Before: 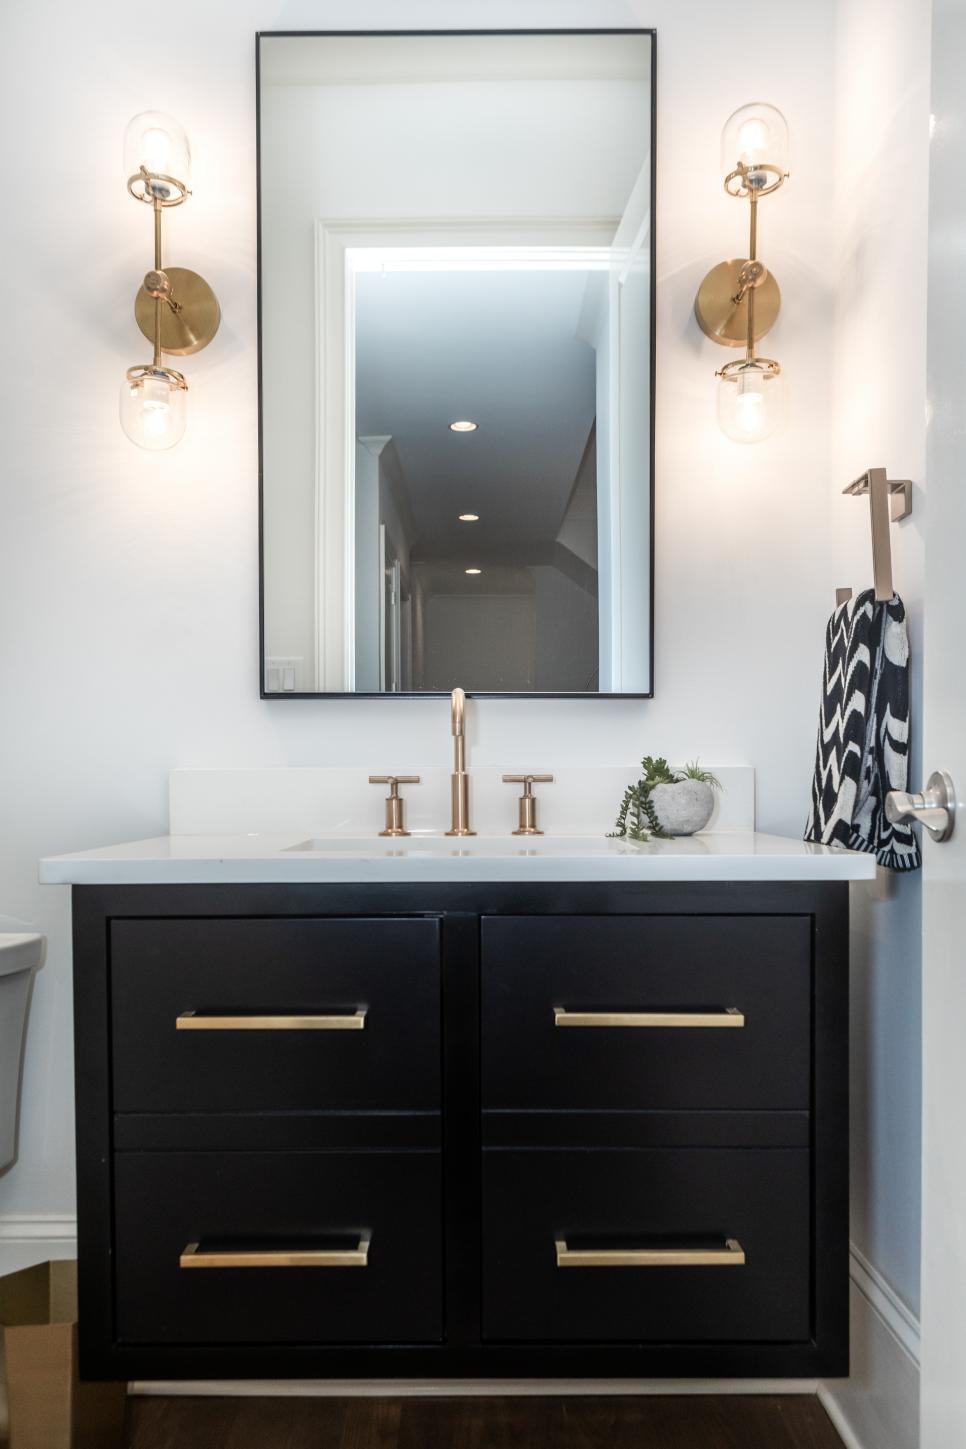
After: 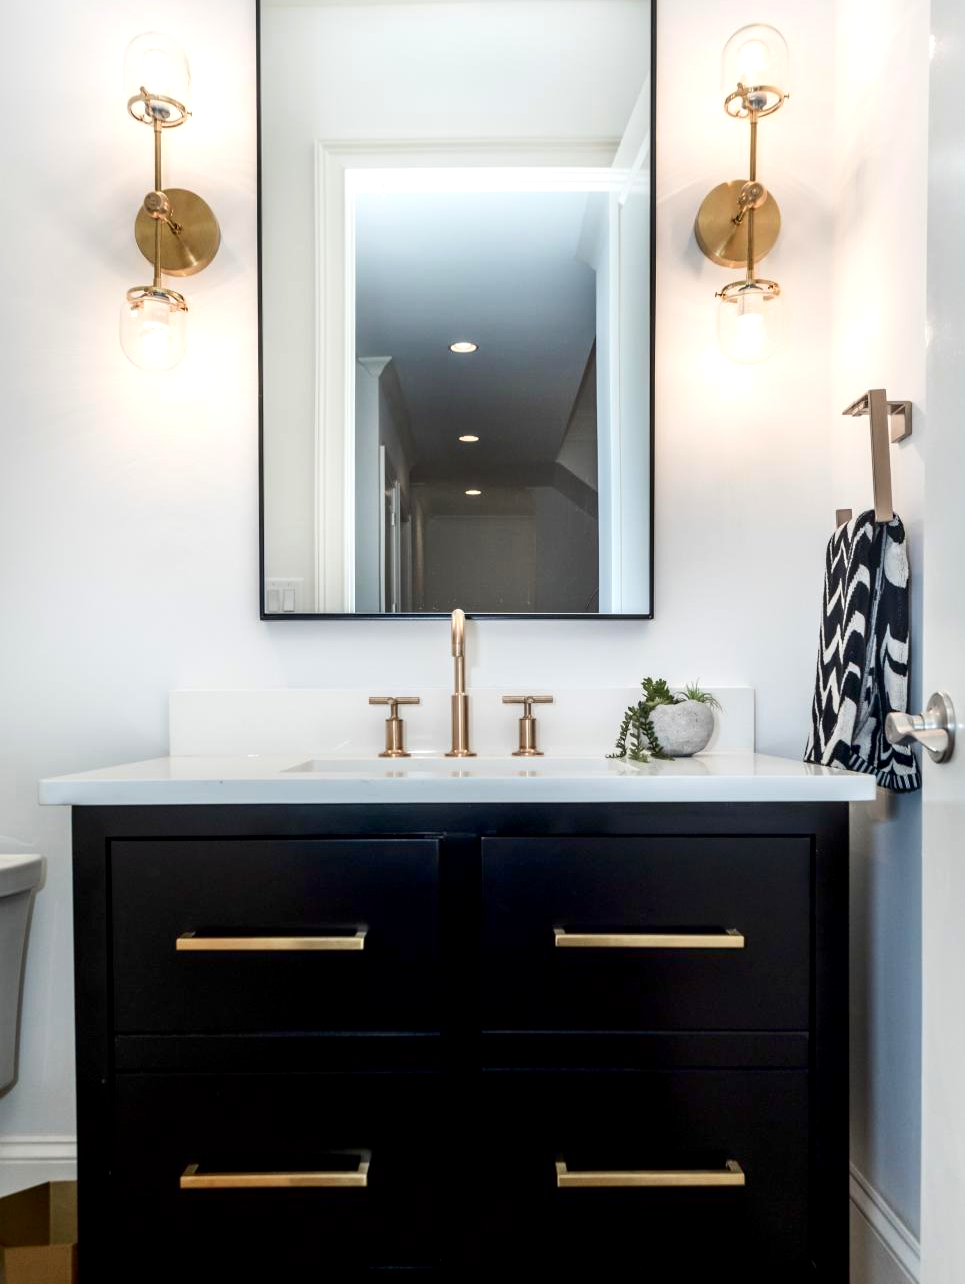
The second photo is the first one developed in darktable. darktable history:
contrast brightness saturation: contrast 0.126, brightness -0.062, saturation 0.159
crop and rotate: top 5.53%, bottom 5.815%
exposure: black level correction 0.007, exposure 0.159 EV, compensate highlight preservation false
